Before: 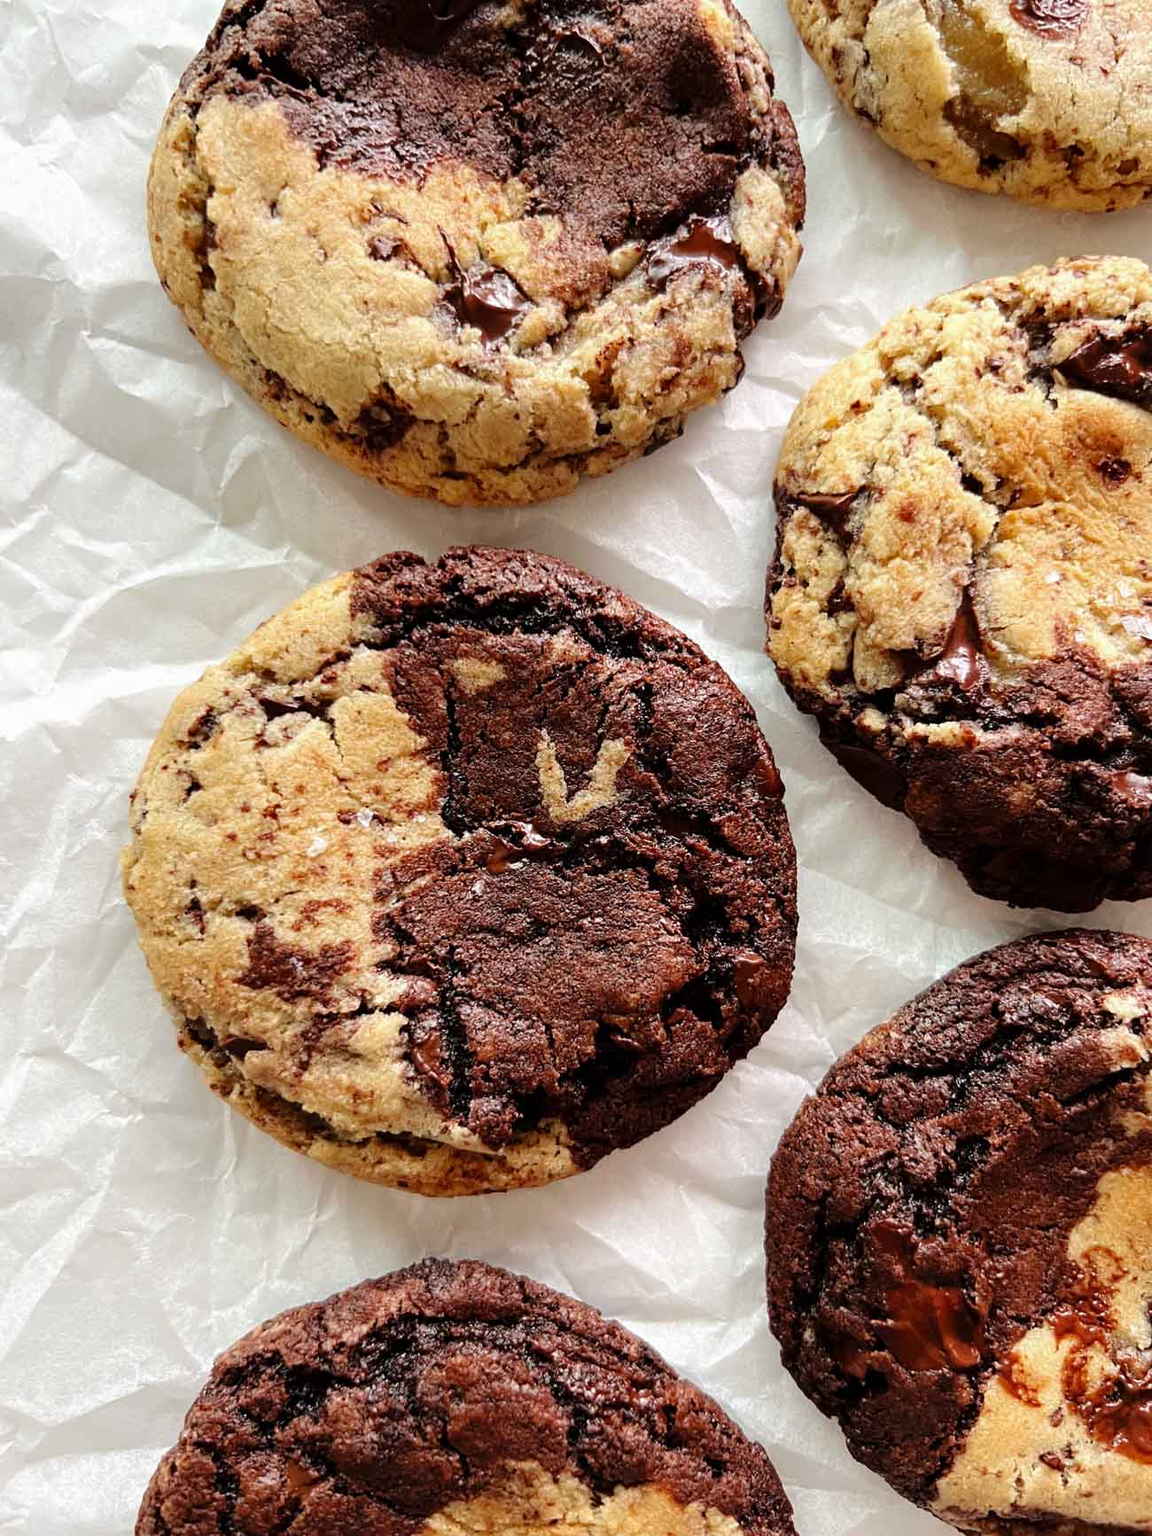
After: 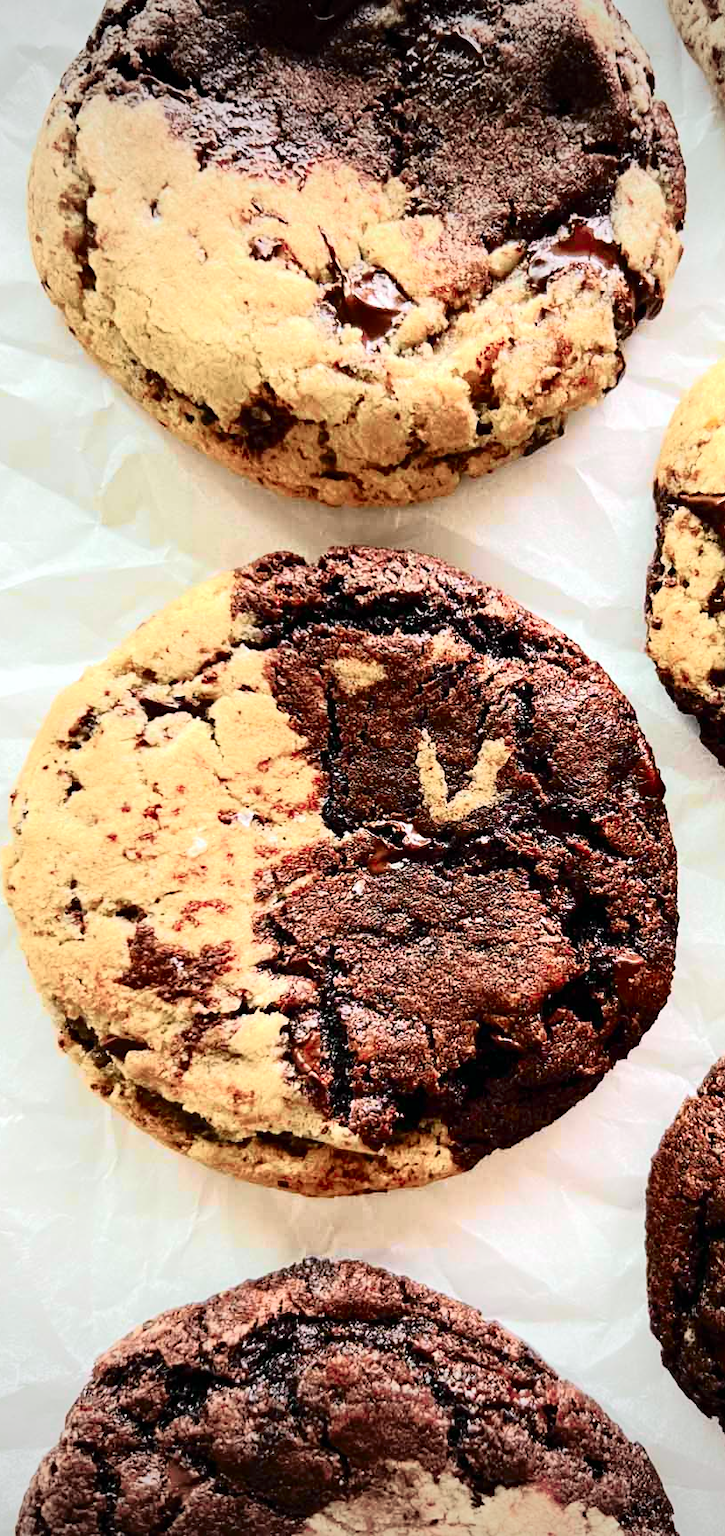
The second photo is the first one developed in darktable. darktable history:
vignetting: fall-off start 97.65%, fall-off radius 99.61%, saturation -0.655, width/height ratio 1.369
exposure: exposure 0.509 EV, compensate highlight preservation false
crop: left 10.45%, right 26.577%
tone curve: curves: ch0 [(0, 0) (0.081, 0.044) (0.192, 0.125) (0.283, 0.238) (0.416, 0.449) (0.495, 0.524) (0.661, 0.756) (0.788, 0.87) (1, 0.951)]; ch1 [(0, 0) (0.161, 0.092) (0.35, 0.33) (0.392, 0.392) (0.427, 0.426) (0.479, 0.472) (0.505, 0.497) (0.521, 0.524) (0.567, 0.56) (0.583, 0.592) (0.625, 0.627) (0.678, 0.733) (1, 1)]; ch2 [(0, 0) (0.346, 0.362) (0.404, 0.427) (0.502, 0.499) (0.531, 0.523) (0.544, 0.561) (0.58, 0.59) (0.629, 0.642) (0.717, 0.678) (1, 1)], color space Lab, independent channels, preserve colors none
